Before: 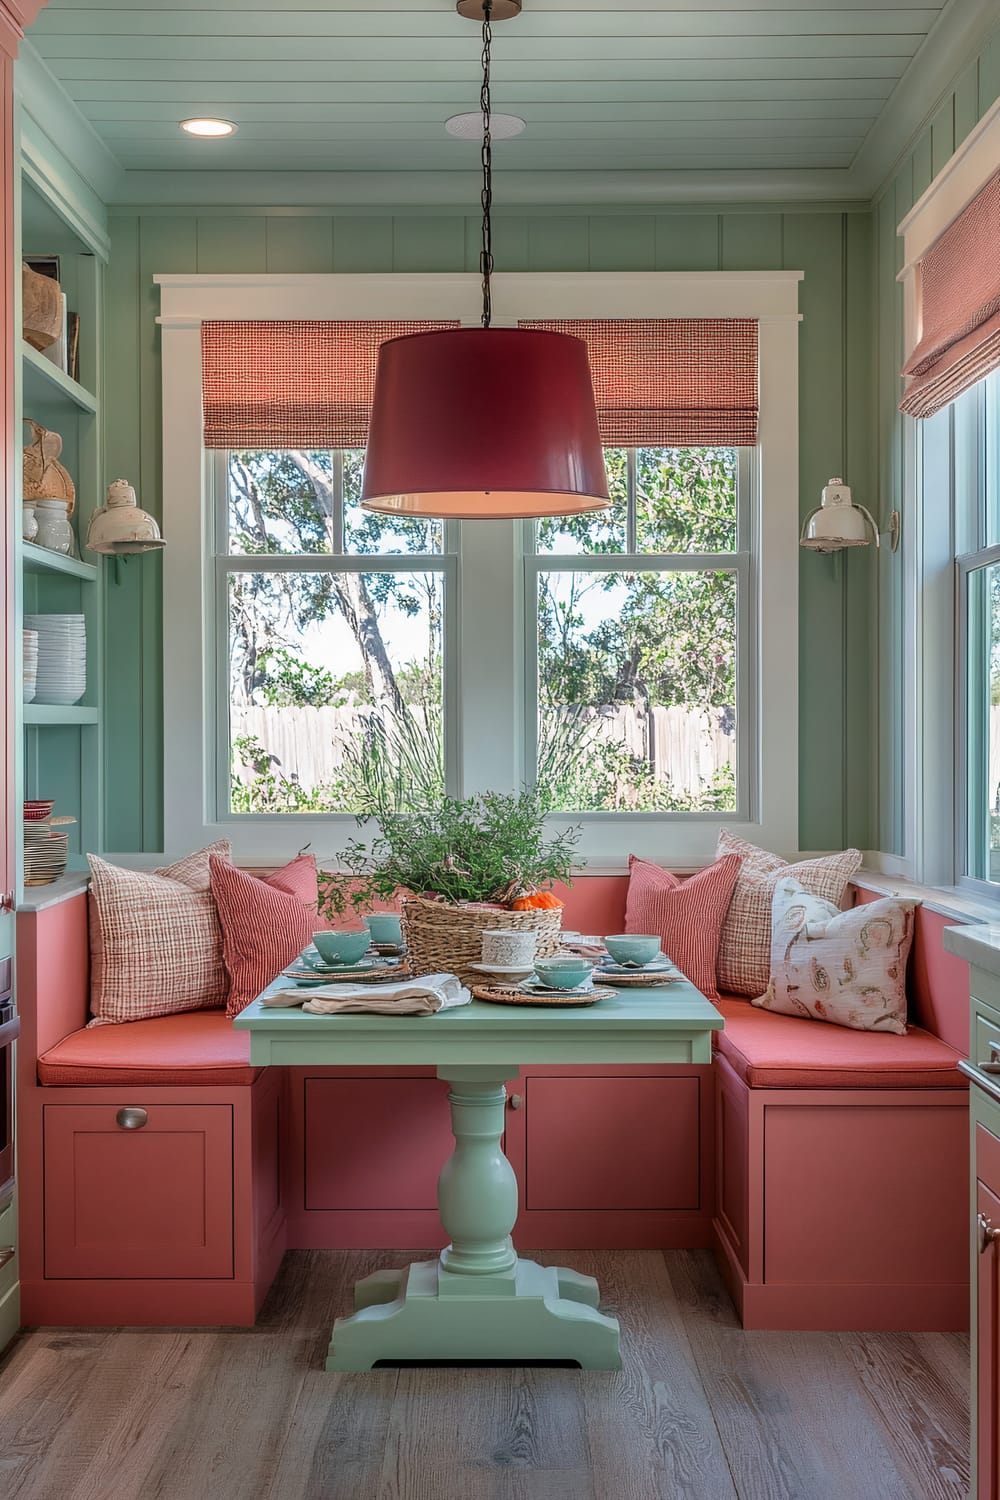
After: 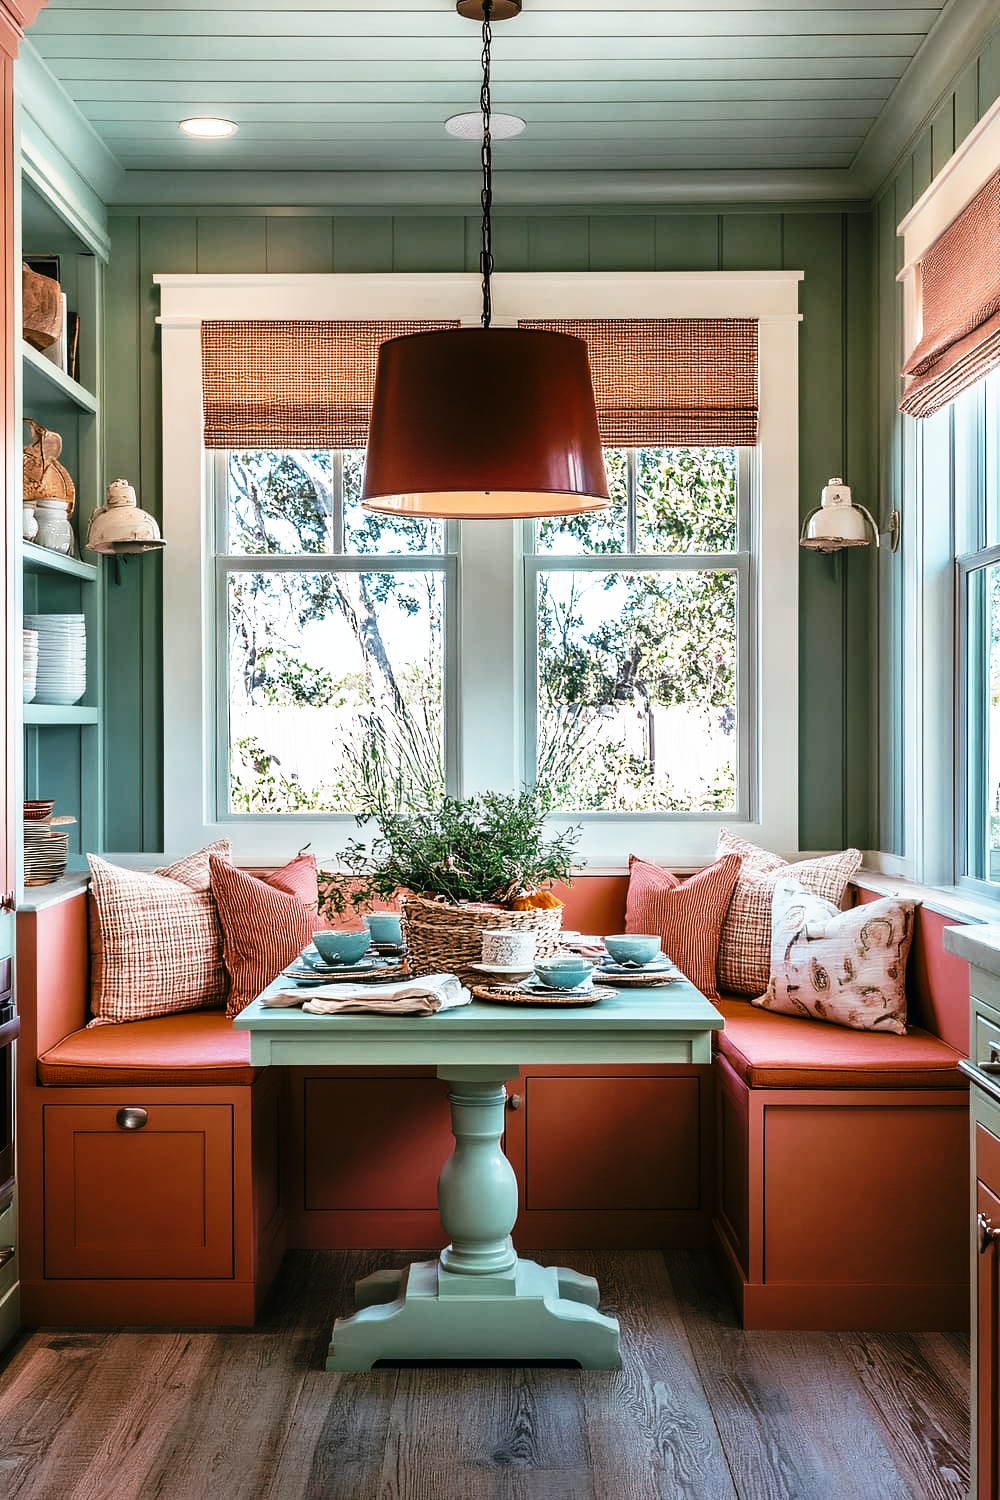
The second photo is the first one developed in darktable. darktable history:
tone curve: curves: ch0 [(0, 0) (0.003, 0.005) (0.011, 0.008) (0.025, 0.013) (0.044, 0.017) (0.069, 0.022) (0.1, 0.029) (0.136, 0.038) (0.177, 0.053) (0.224, 0.081) (0.277, 0.128) (0.335, 0.214) (0.399, 0.343) (0.468, 0.478) (0.543, 0.641) (0.623, 0.798) (0.709, 0.911) (0.801, 0.971) (0.898, 0.99) (1, 1)], preserve colors none
color look up table: target L [98.72, 84.62, 65.23, 78.75, 53.81, 69.77, 62.44, 45.18, 63.46, 43.43, 42.1, 30.7, 25.41, 3.5, 200.02, 73.68, 66.37, 53.25, 45.67, 47.93, 41.11, 45.41, 34.67, 29.05, 16.07, 85.19, 70.69, 68.59, 49.55, 54.84, 49.67, 50.99, 51.7, 44.21, 40.81, 39.97, 37.81, 32.81, 33.11, 33.44, 7.82, 18.22, 70, 53.28, 65.04, 52.02, 49.8, 43.79, 29.67], target a [0.163, -1.028, 2.335, -15.92, -15.08, -1.296, -19.44, -22.27, -4.96, -17.97, -13.55, -10.49, -20.34, -4.606, 0, 10.27, 7.437, 15.85, 33.28, 6.491, 28.87, 10.43, 20.07, 18.62, -0.422, 3.883, 17.06, -6.63, 34.93, 26.04, 31.53, 20.48, 1.731, 37.27, 25.21, -4.109, 15.06, 26.68, -0.273, -0.62, 13.5, -2.553, -20.45, -14.2, -10.63, -13.1, -13.09, -8.923, -5.804], target b [7.252, 20.26, 41.4, -10.54, -9.426, 39.49, 9.241, 17.76, 21.7, 6.616, -2.076, 15.7, 10.02, -1.29, 0, 6.81, 33.78, 33.31, -1.824, 28.42, 31.02, 17.26, 34.9, 33.59, 6.924, -2.53, -14.93, -15.59, -24.06, -21.06, -15.57, -4.434, -11.99, -25.29, -30.7, -17.08, -24.19, -10.53, -16.66, -16.15, -10.87, -19.67, -17.39, -10.5, -4.844, -11.51, -10.79, -5.534, -9.574], num patches 49
